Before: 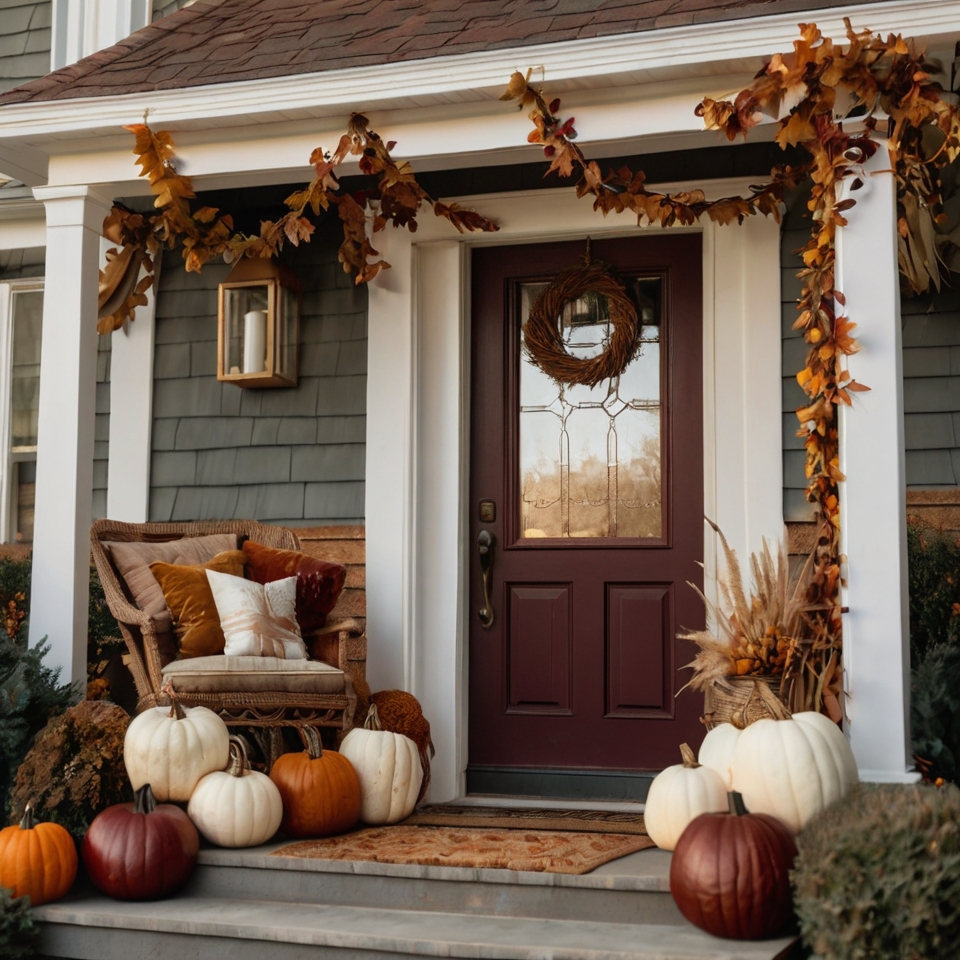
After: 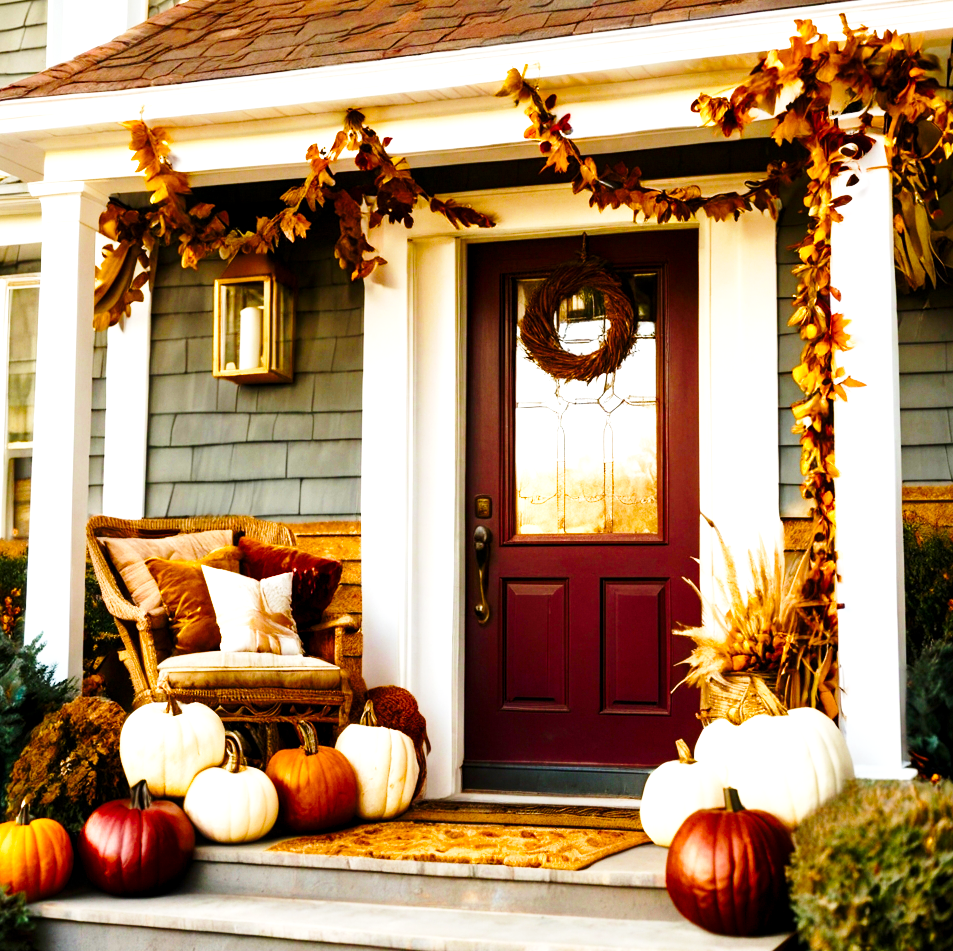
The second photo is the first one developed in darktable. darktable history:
exposure: exposure 0.64 EV, compensate highlight preservation false
color zones: curves: ch0 [(0.25, 0.5) (0.463, 0.627) (0.484, 0.637) (0.75, 0.5)]
crop: left 0.434%, top 0.485%, right 0.244%, bottom 0.386%
base curve: curves: ch0 [(0, 0) (0.028, 0.03) (0.121, 0.232) (0.46, 0.748) (0.859, 0.968) (1, 1)], preserve colors none
color balance rgb: global offset › luminance -0.37%, perceptual saturation grading › highlights -17.77%, perceptual saturation grading › mid-tones 33.1%, perceptual saturation grading › shadows 50.52%, perceptual brilliance grading › highlights 20%, perceptual brilliance grading › mid-tones 20%, perceptual brilliance grading › shadows -20%, global vibrance 50%
